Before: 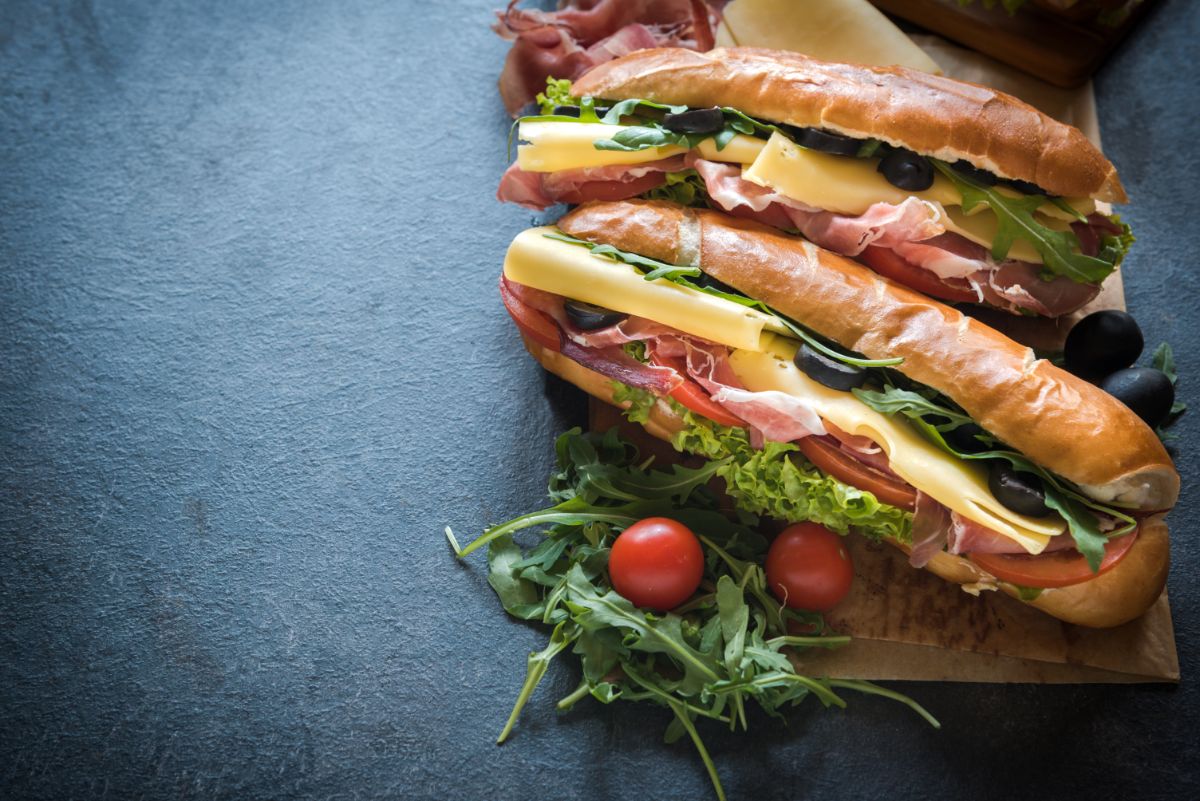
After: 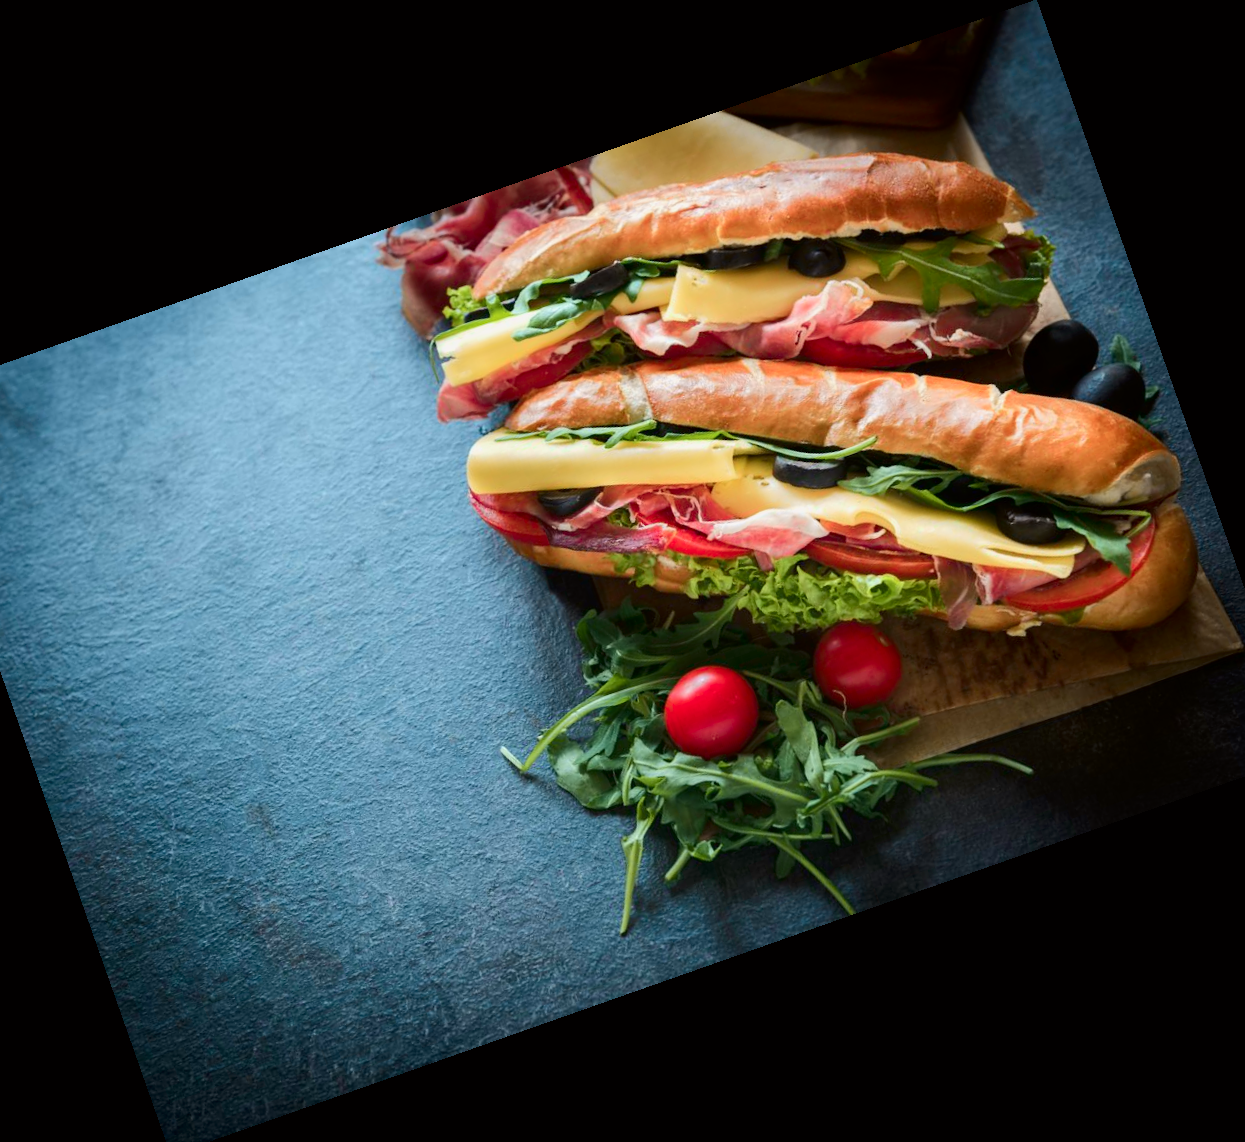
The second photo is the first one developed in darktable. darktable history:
tone curve: curves: ch0 [(0, 0) (0.068, 0.031) (0.175, 0.132) (0.337, 0.304) (0.498, 0.511) (0.748, 0.762) (0.993, 0.954)]; ch1 [(0, 0) (0.294, 0.184) (0.359, 0.34) (0.362, 0.35) (0.43, 0.41) (0.476, 0.457) (0.499, 0.5) (0.529, 0.523) (0.677, 0.762) (1, 1)]; ch2 [(0, 0) (0.431, 0.419) (0.495, 0.502) (0.524, 0.534) (0.557, 0.56) (0.634, 0.654) (0.728, 0.722) (1, 1)], color space Lab, independent channels, preserve colors none
crop and rotate: angle 19.43°, left 6.812%, right 4.125%, bottom 1.087%
tone equalizer: on, module defaults
